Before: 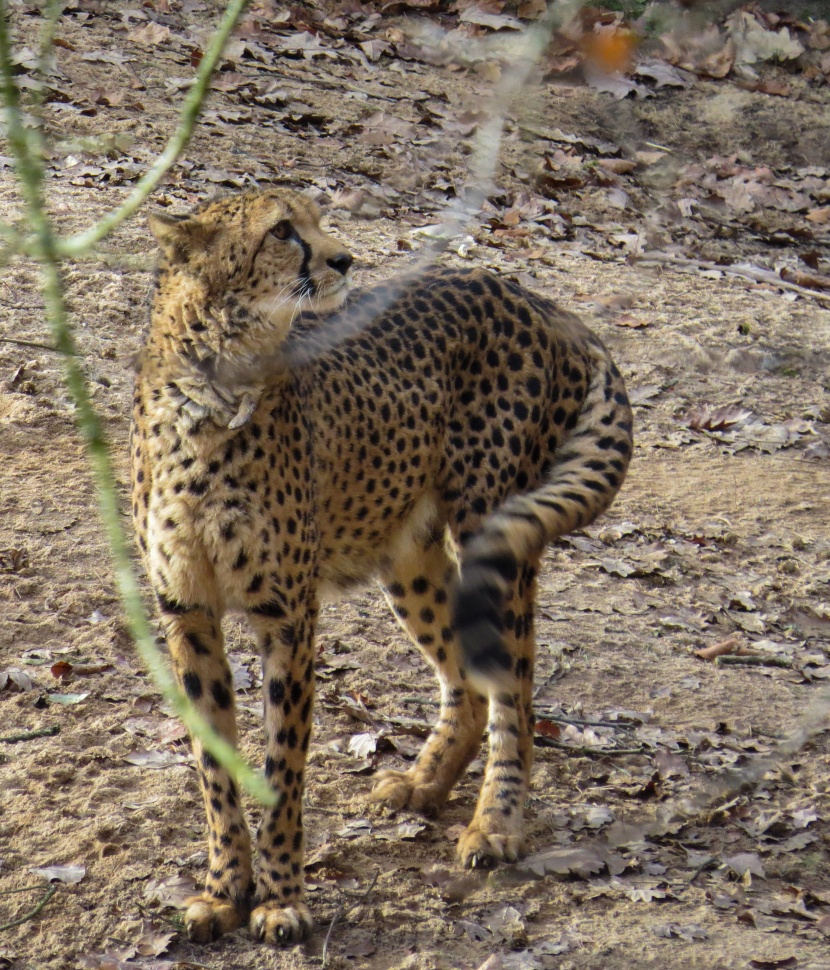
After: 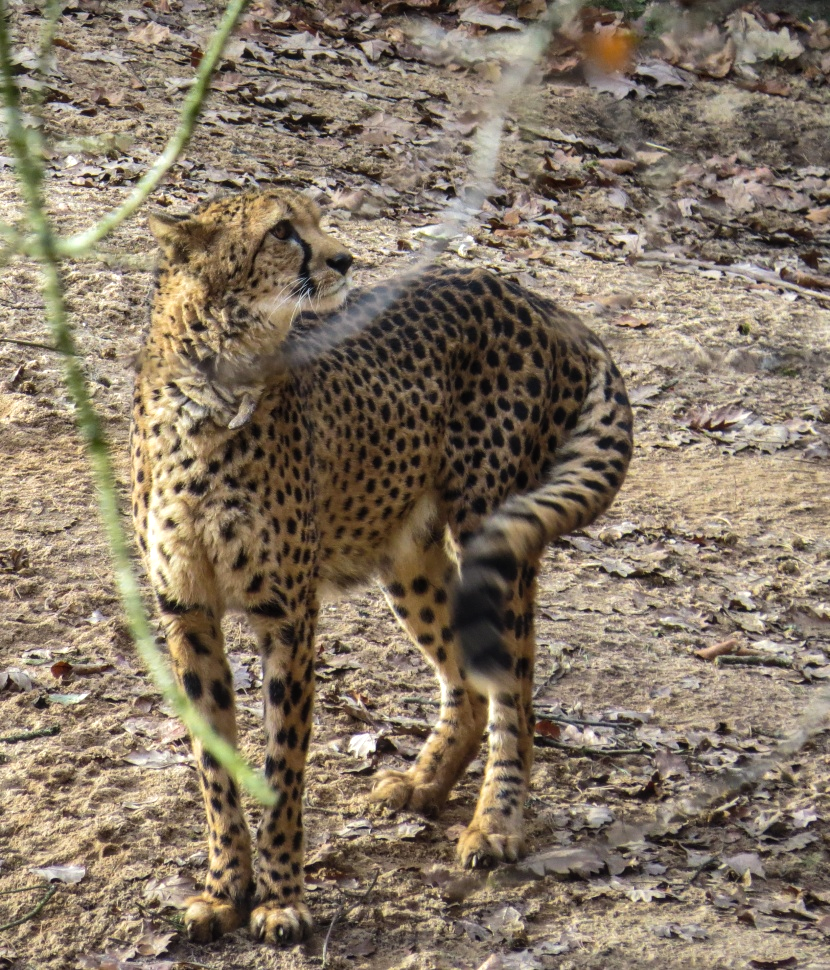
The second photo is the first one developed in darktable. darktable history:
local contrast: detail 110%
tone equalizer: -8 EV -0.417 EV, -7 EV -0.389 EV, -6 EV -0.333 EV, -5 EV -0.222 EV, -3 EV 0.222 EV, -2 EV 0.333 EV, -1 EV 0.389 EV, +0 EV 0.417 EV, edges refinement/feathering 500, mask exposure compensation -1.57 EV, preserve details no
